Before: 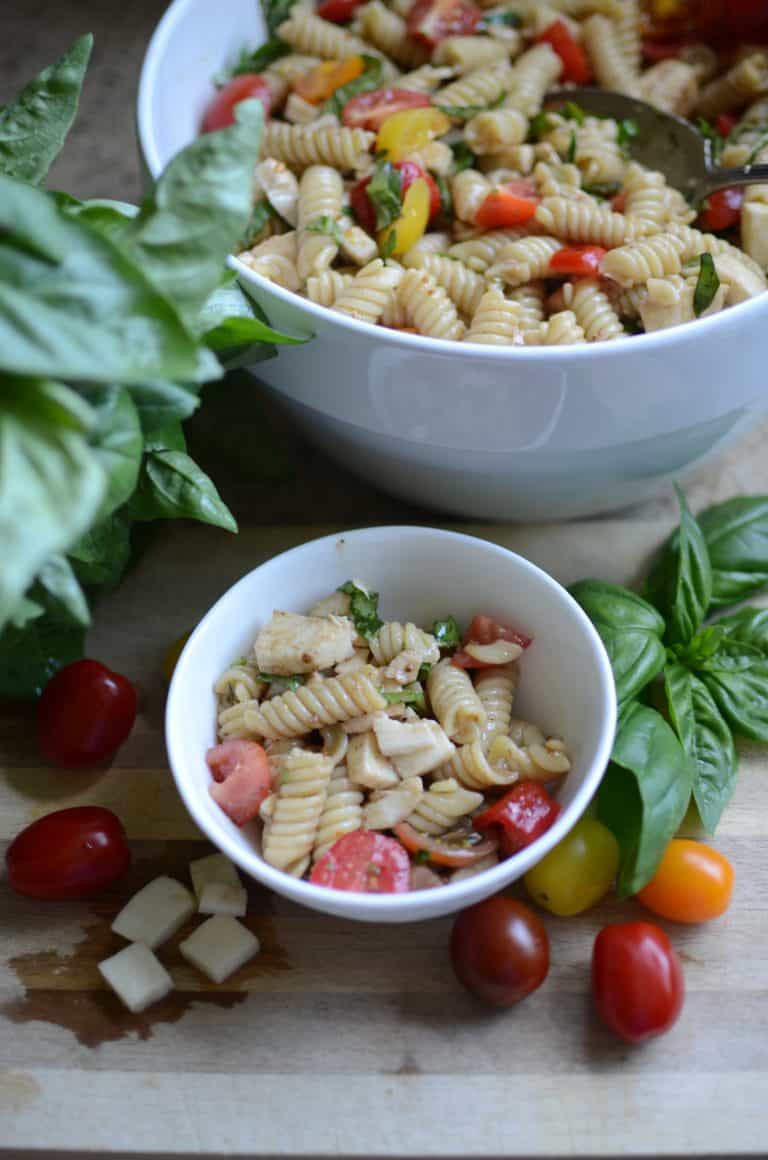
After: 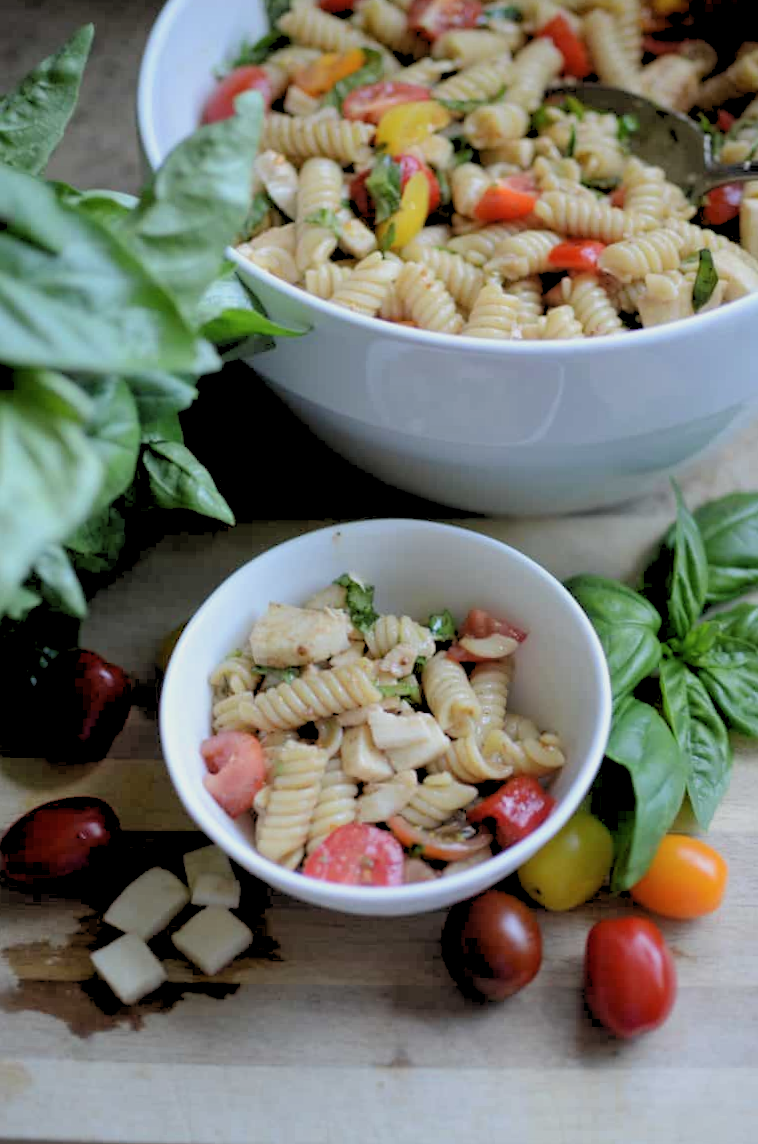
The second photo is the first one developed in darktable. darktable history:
rgb levels: preserve colors sum RGB, levels [[0.038, 0.433, 0.934], [0, 0.5, 1], [0, 0.5, 1]]
contrast brightness saturation: saturation -0.05
crop and rotate: angle -0.5°
